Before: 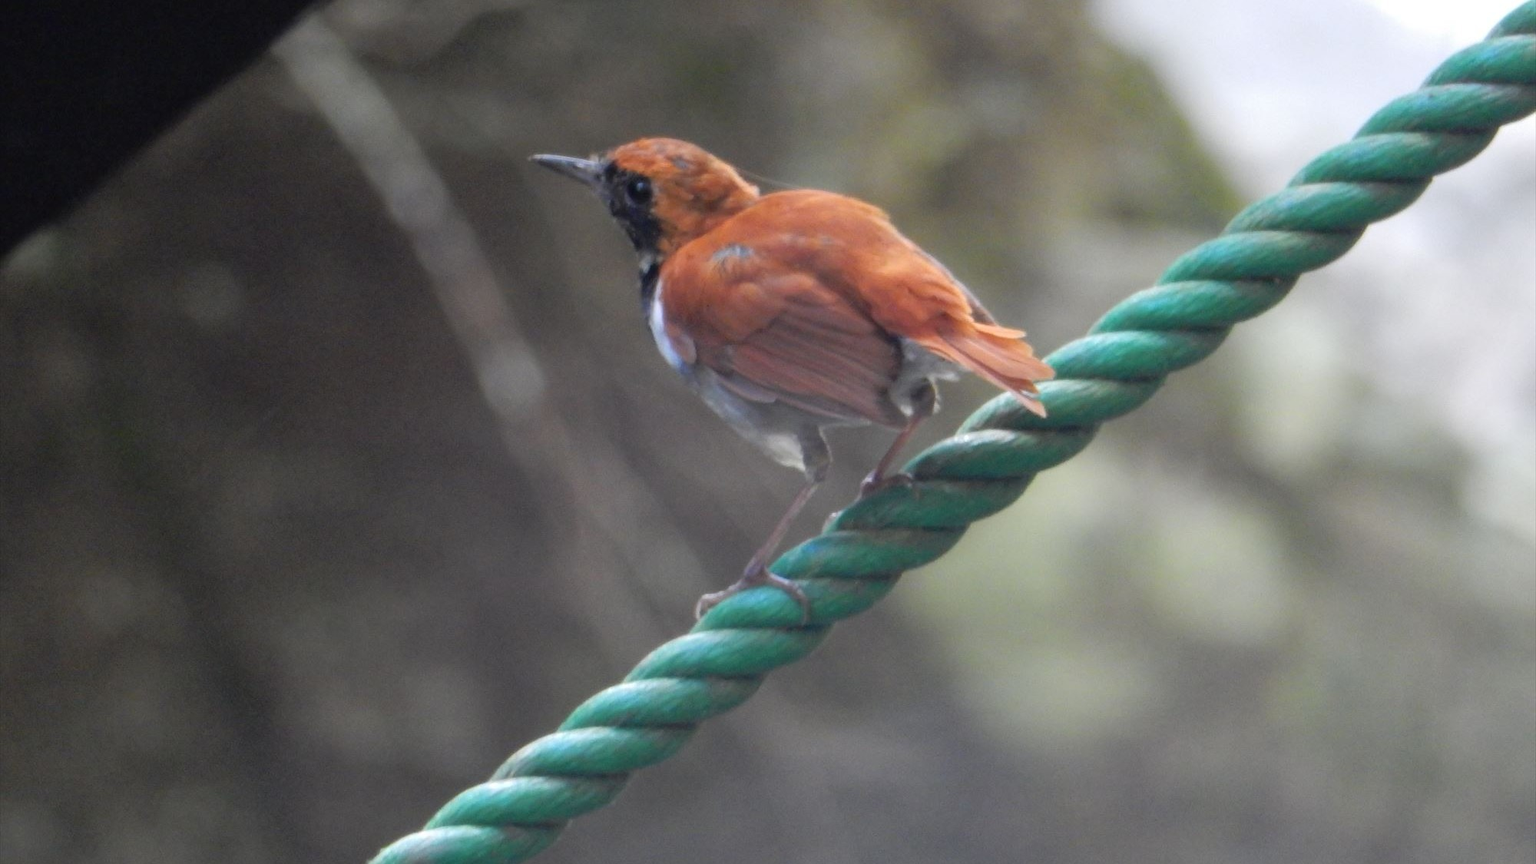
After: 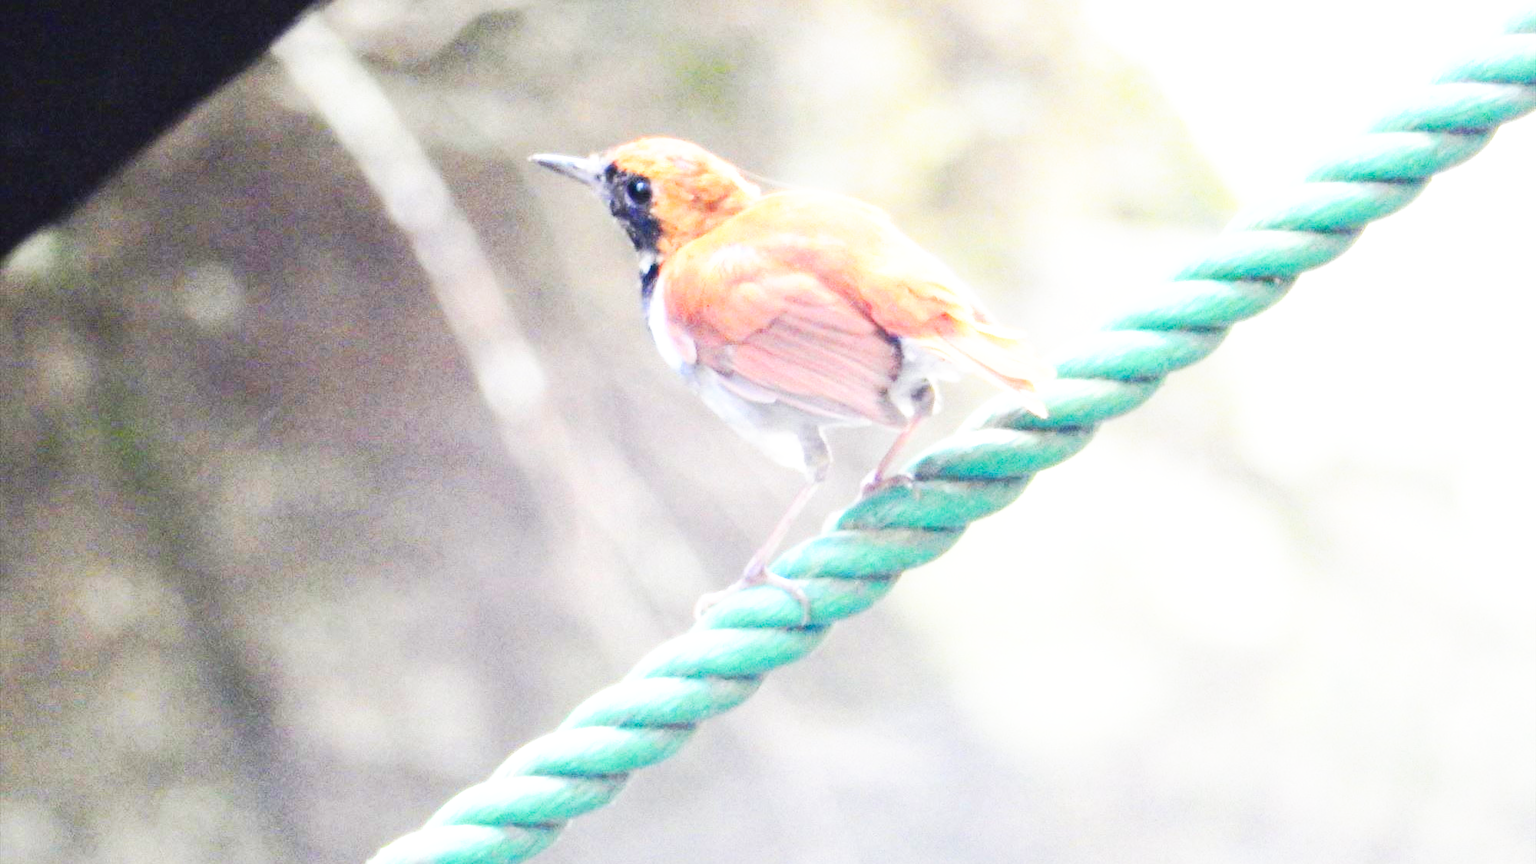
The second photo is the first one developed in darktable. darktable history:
exposure: black level correction 0, exposure 1.544 EV, compensate highlight preservation false
base curve: curves: ch0 [(0, 0) (0.007, 0.004) (0.027, 0.03) (0.046, 0.07) (0.207, 0.54) (0.442, 0.872) (0.673, 0.972) (1, 1)], preserve colors none
contrast brightness saturation: contrast 0.077, saturation 0.201
tone equalizer: edges refinement/feathering 500, mask exposure compensation -1.57 EV, preserve details no
